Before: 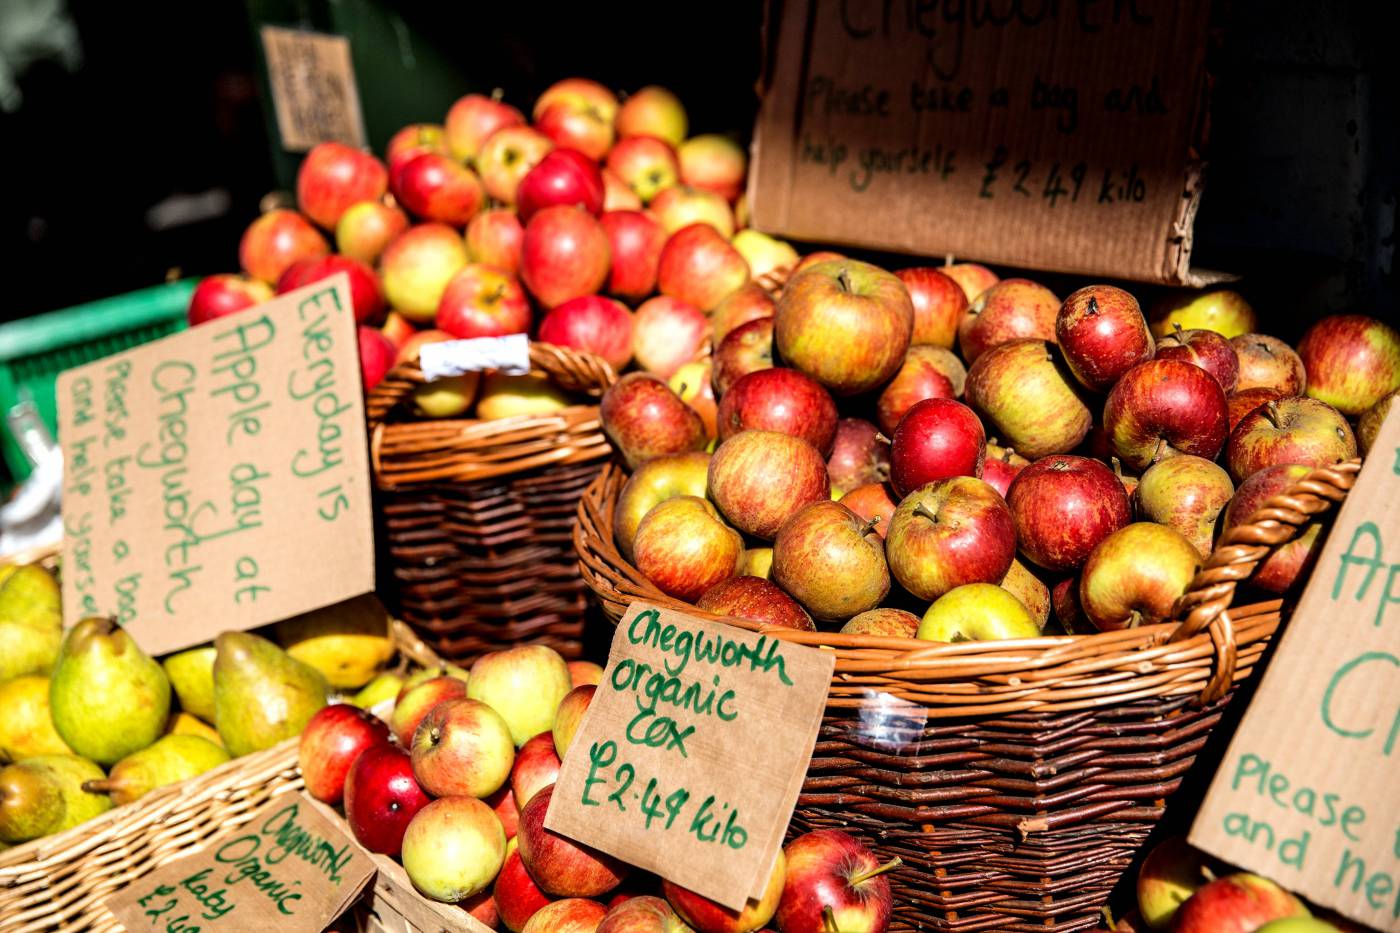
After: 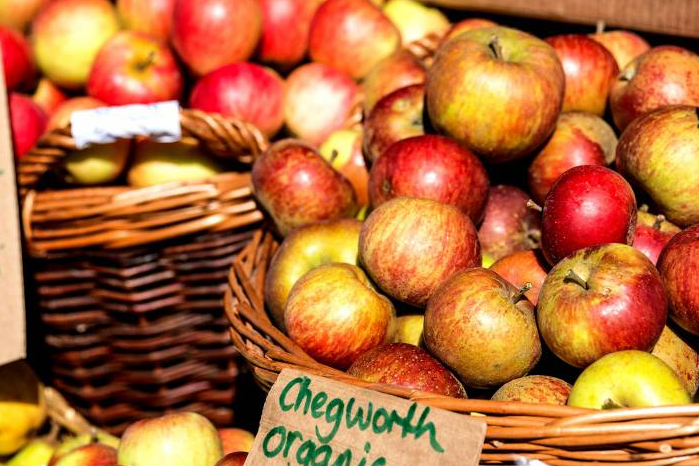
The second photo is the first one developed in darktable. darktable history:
crop: left 25%, top 25%, right 25%, bottom 25%
color balance: on, module defaults
